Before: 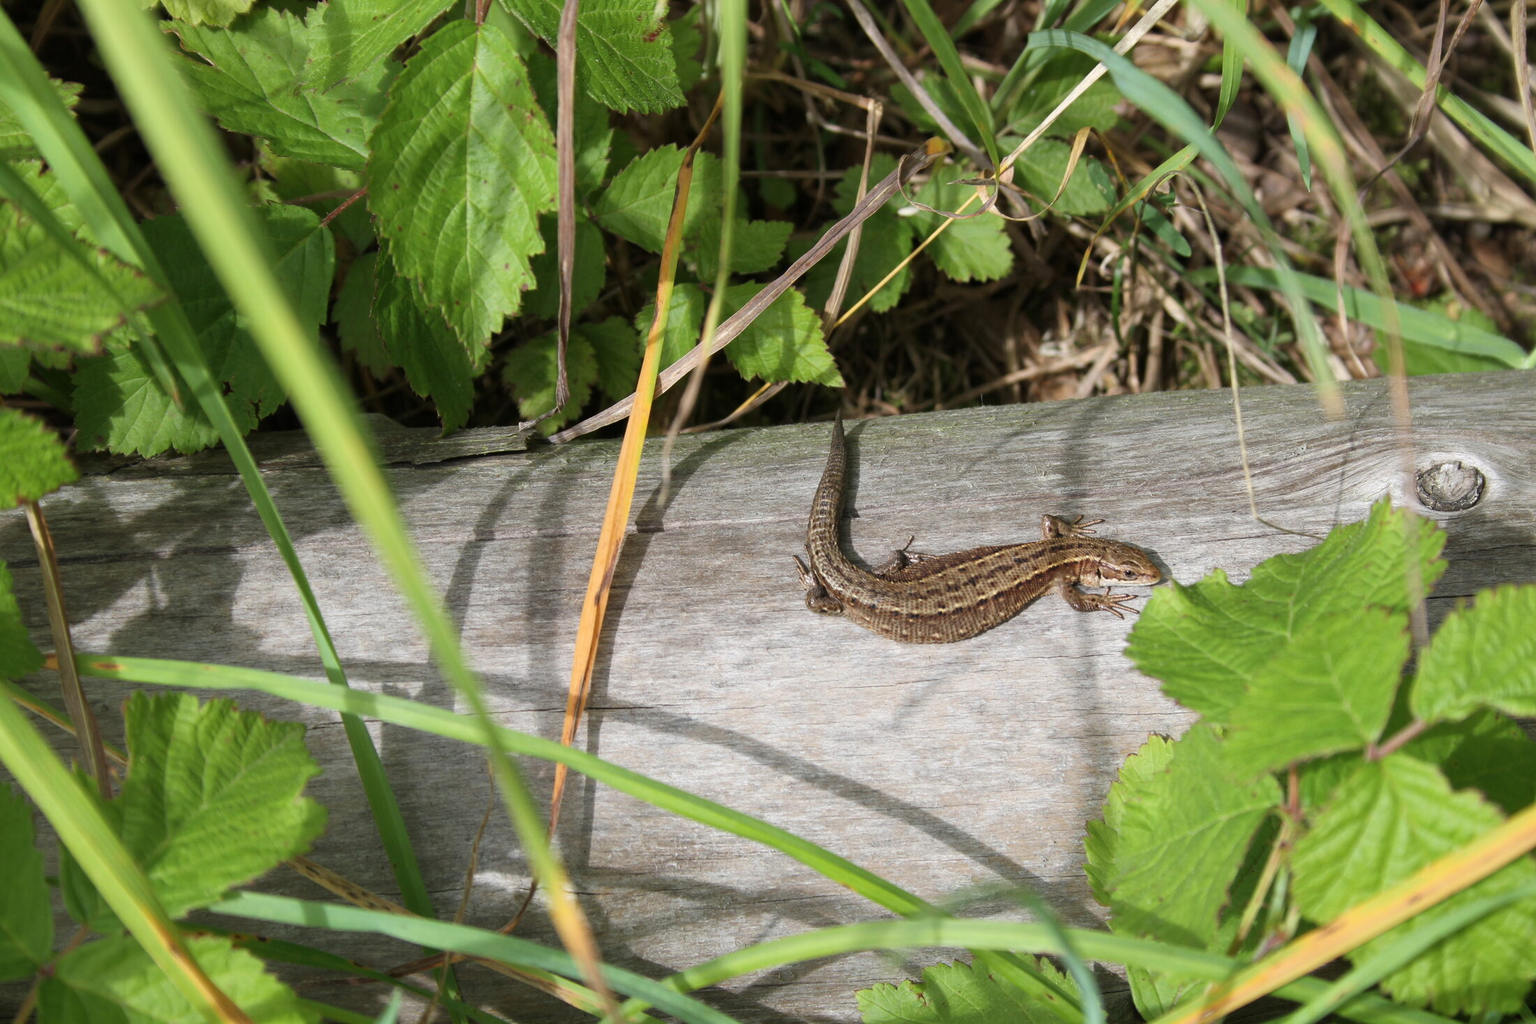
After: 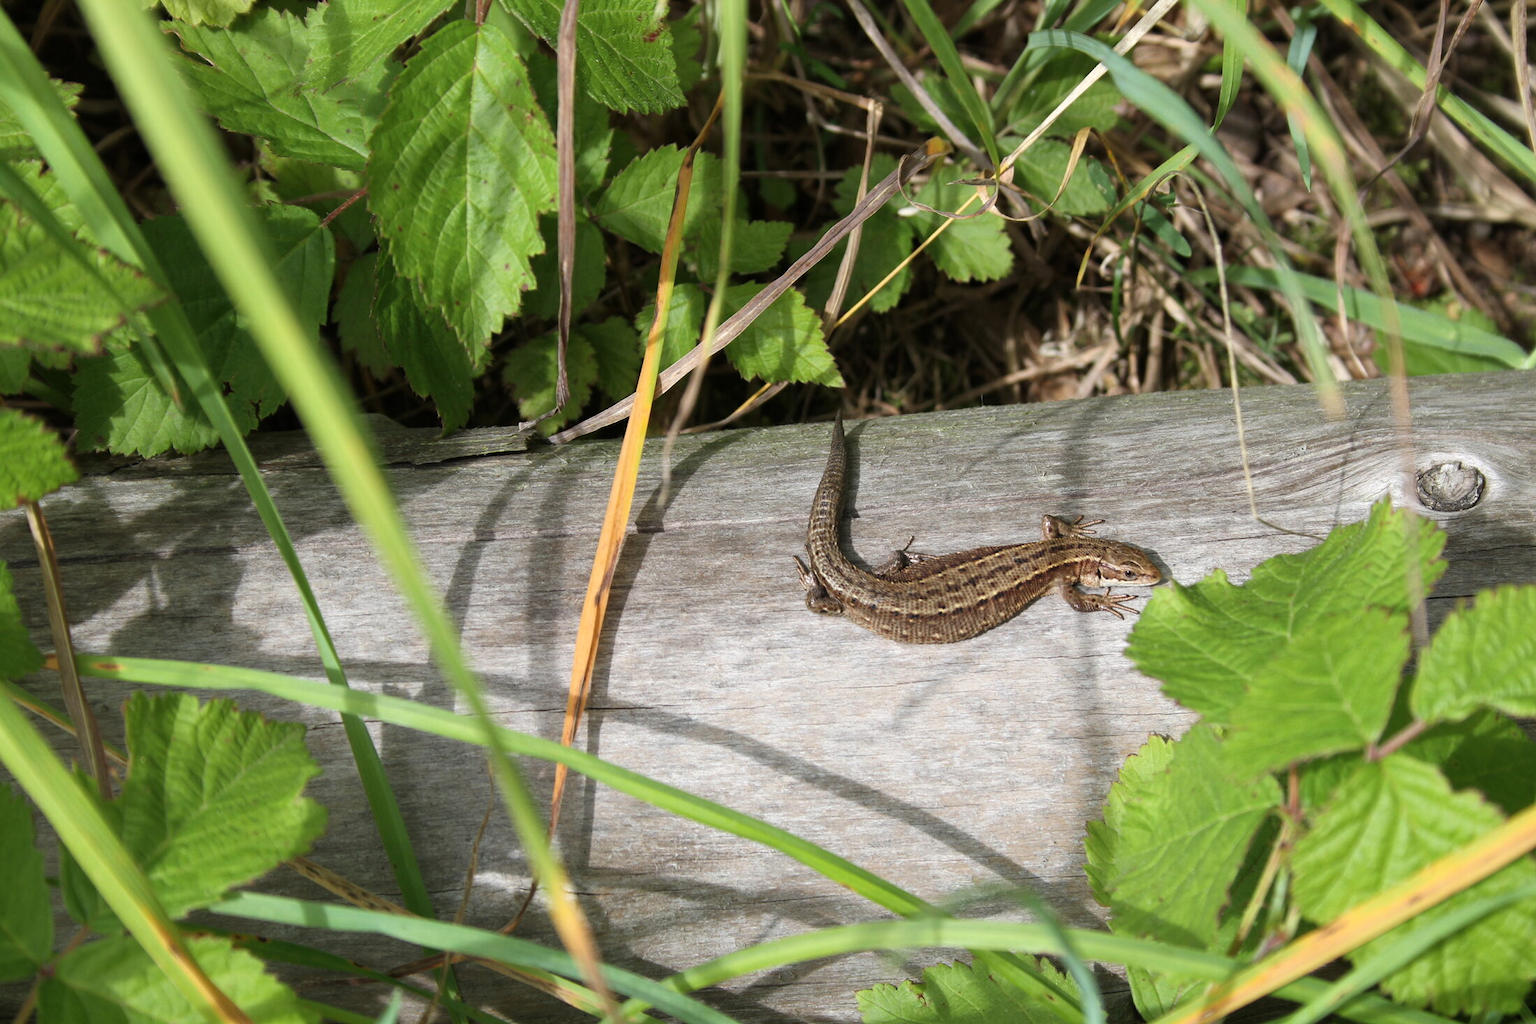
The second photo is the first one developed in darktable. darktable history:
color balance rgb: global offset › hue 169.53°, perceptual saturation grading › global saturation 0.33%, contrast 4.861%
